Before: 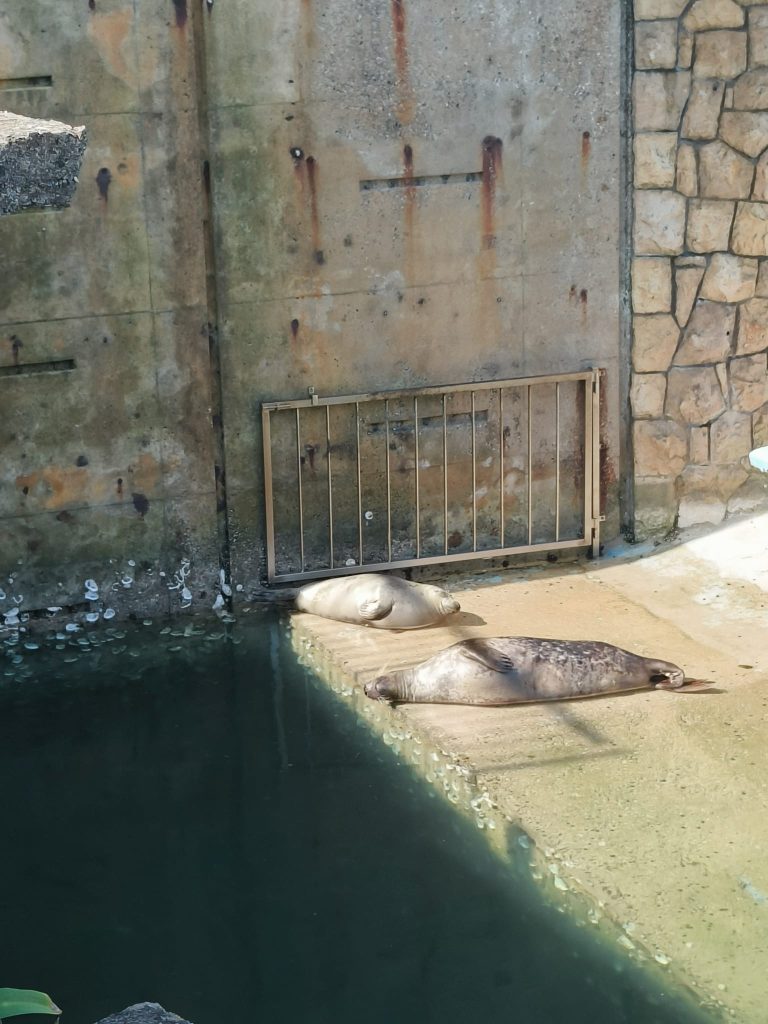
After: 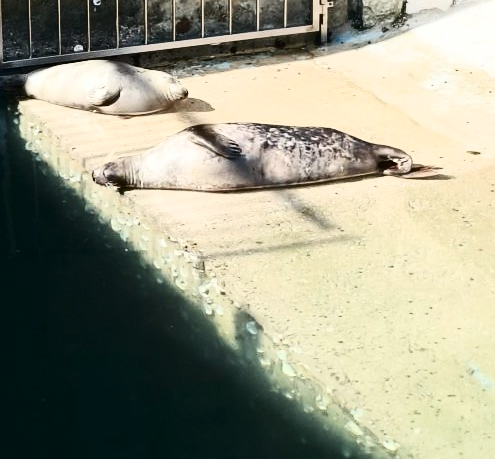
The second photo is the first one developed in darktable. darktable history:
contrast brightness saturation: contrast 0.5, saturation -0.1
crop and rotate: left 35.509%, top 50.238%, bottom 4.934%
